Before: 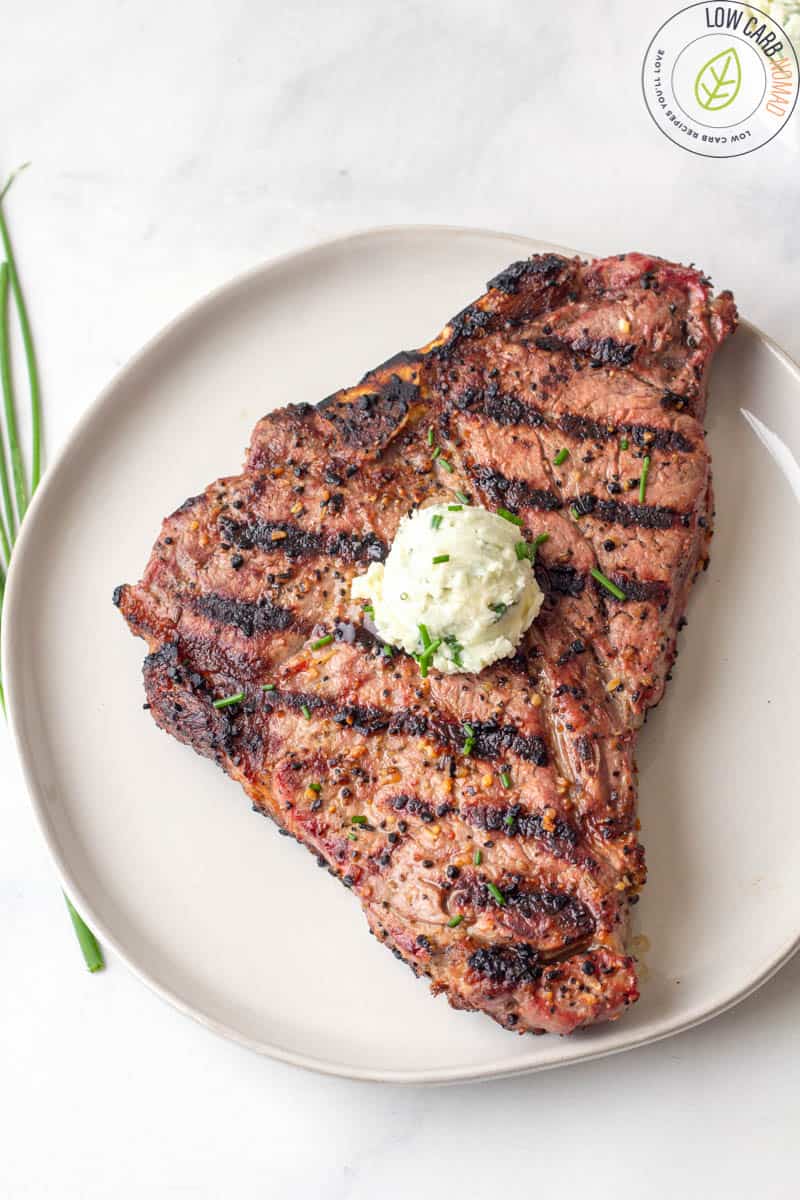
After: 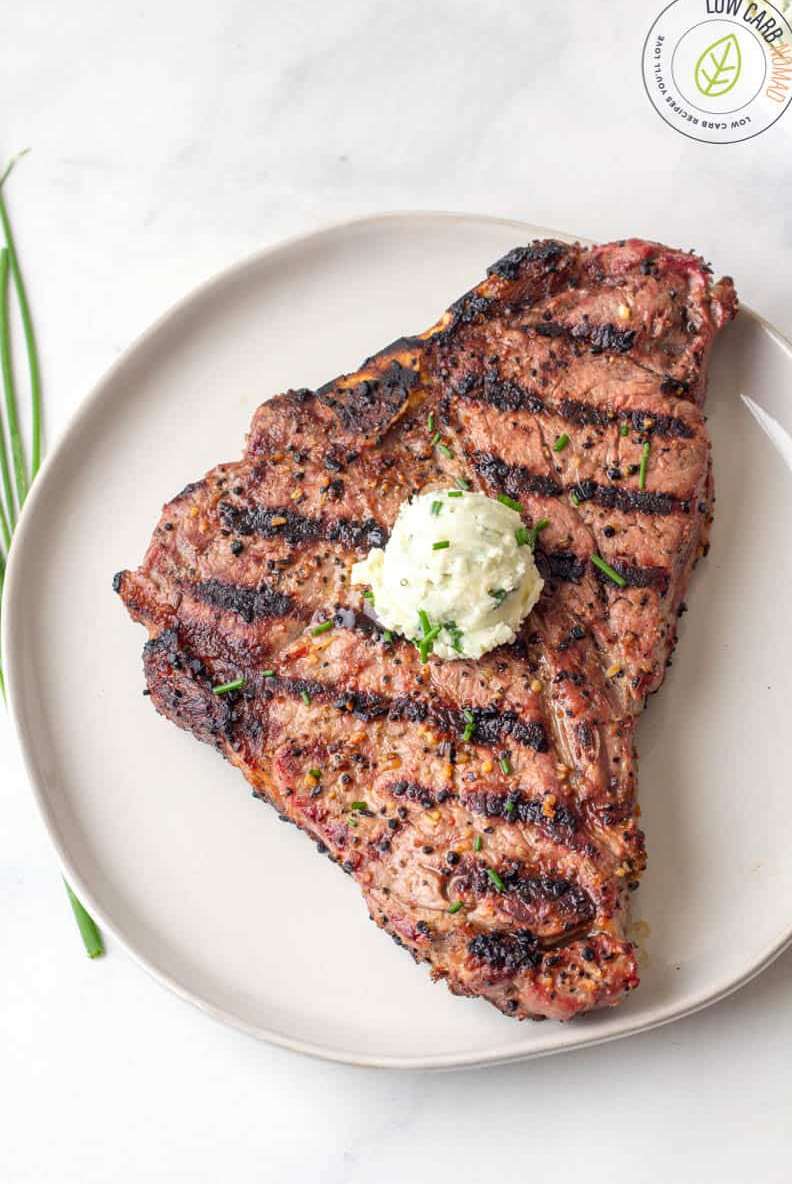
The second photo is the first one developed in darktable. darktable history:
crop: top 1.227%, right 0.12%
